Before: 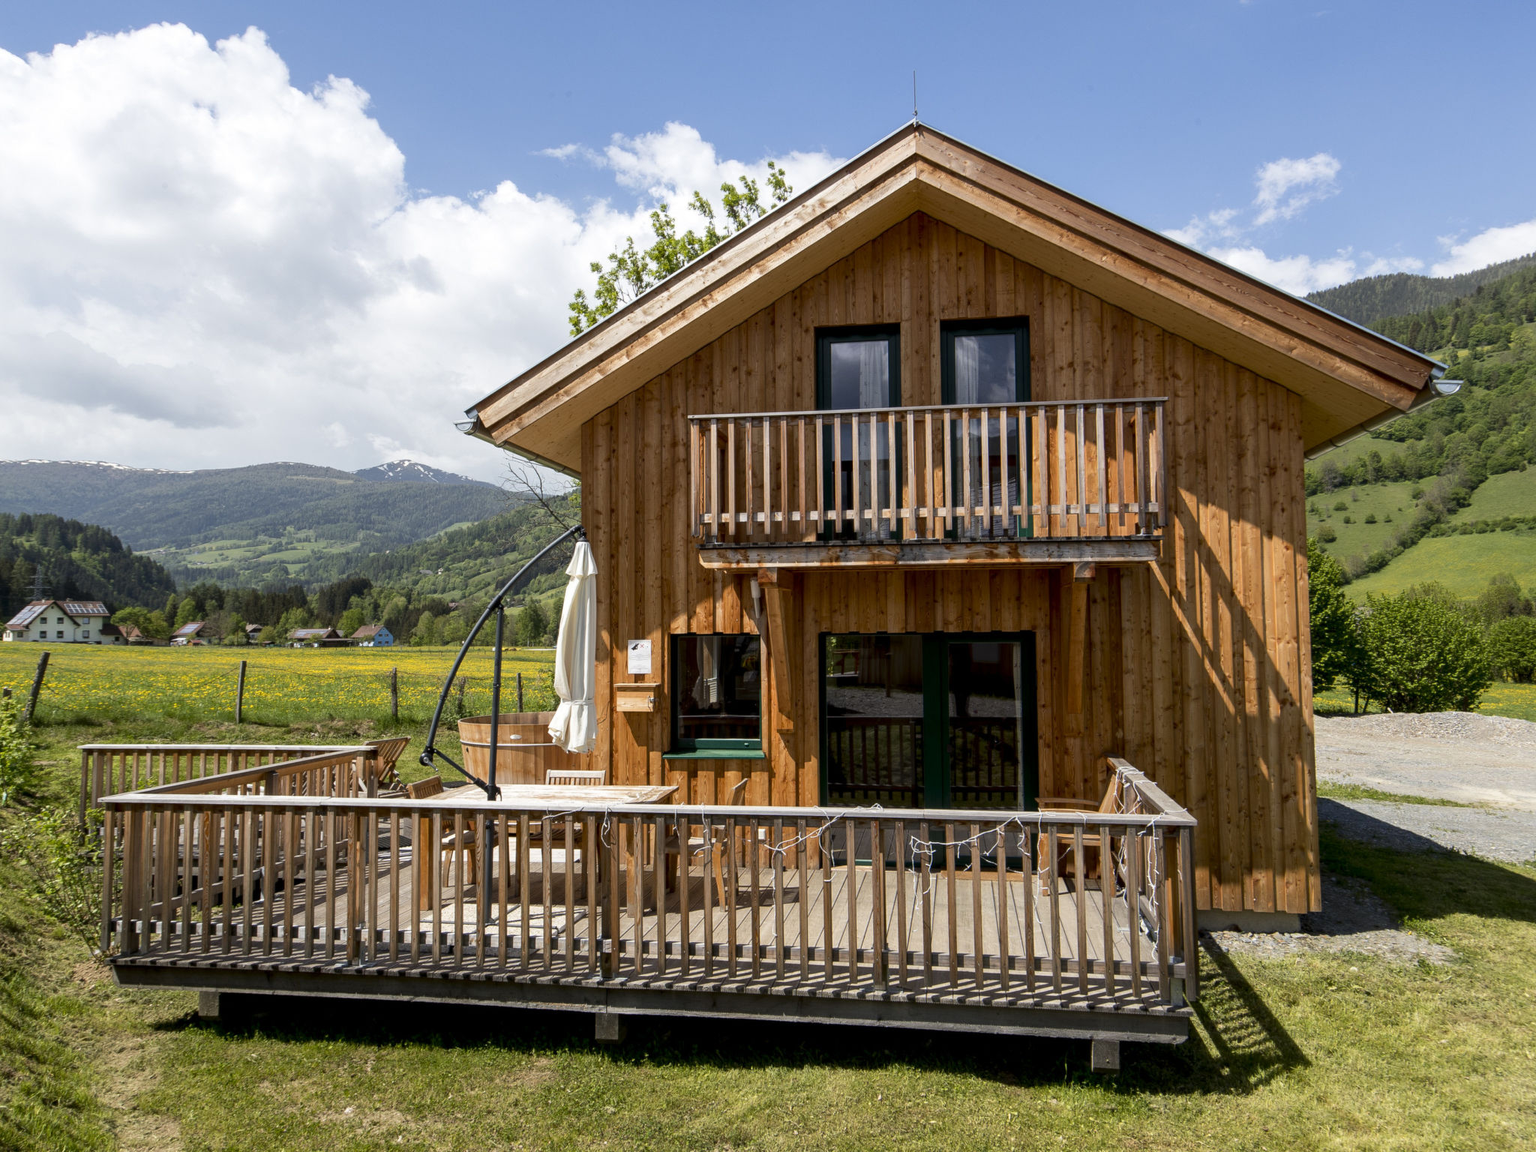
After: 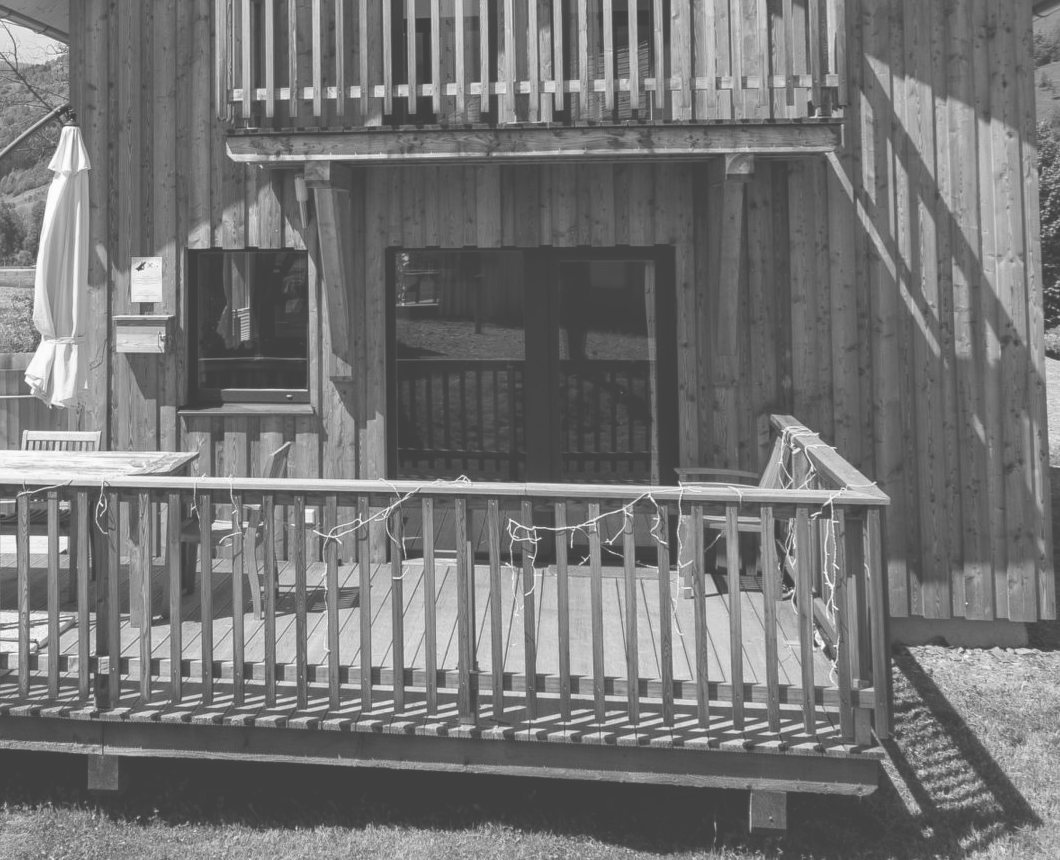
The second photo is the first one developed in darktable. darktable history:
exposure: black level correction -0.041, exposure 0.064 EV, compensate highlight preservation false
crop: left 34.479%, top 38.822%, right 13.718%, bottom 5.172%
tone curve: curves: ch0 [(0.047, 0) (0.292, 0.352) (0.657, 0.678) (1, 0.958)], color space Lab, linked channels, preserve colors none
contrast equalizer: octaves 7, y [[0.6 ×6], [0.55 ×6], [0 ×6], [0 ×6], [0 ×6]], mix 0.15
monochrome: on, module defaults
